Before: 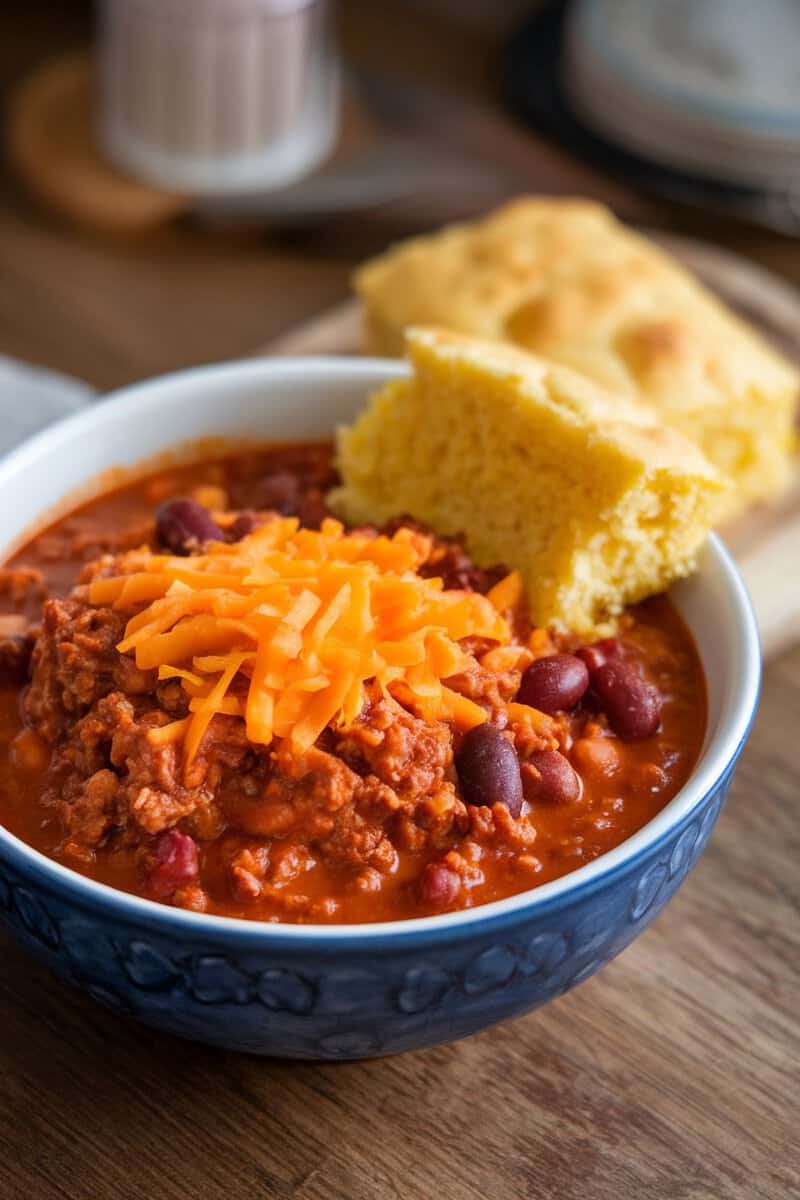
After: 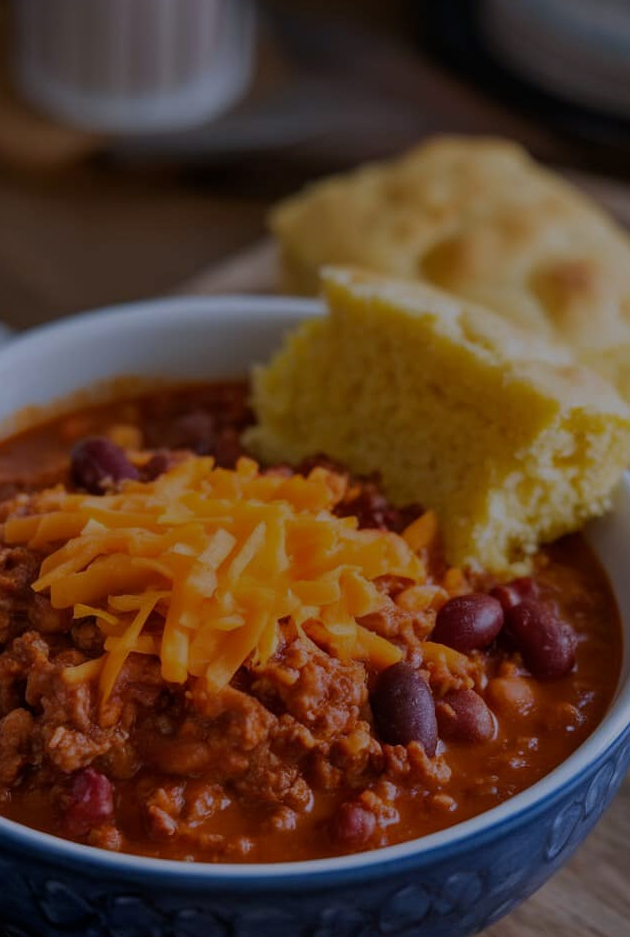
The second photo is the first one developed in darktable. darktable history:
white balance: red 0.967, blue 1.119, emerald 0.756
exposure: exposure -1.468 EV, compensate highlight preservation false
crop and rotate: left 10.77%, top 5.1%, right 10.41%, bottom 16.76%
